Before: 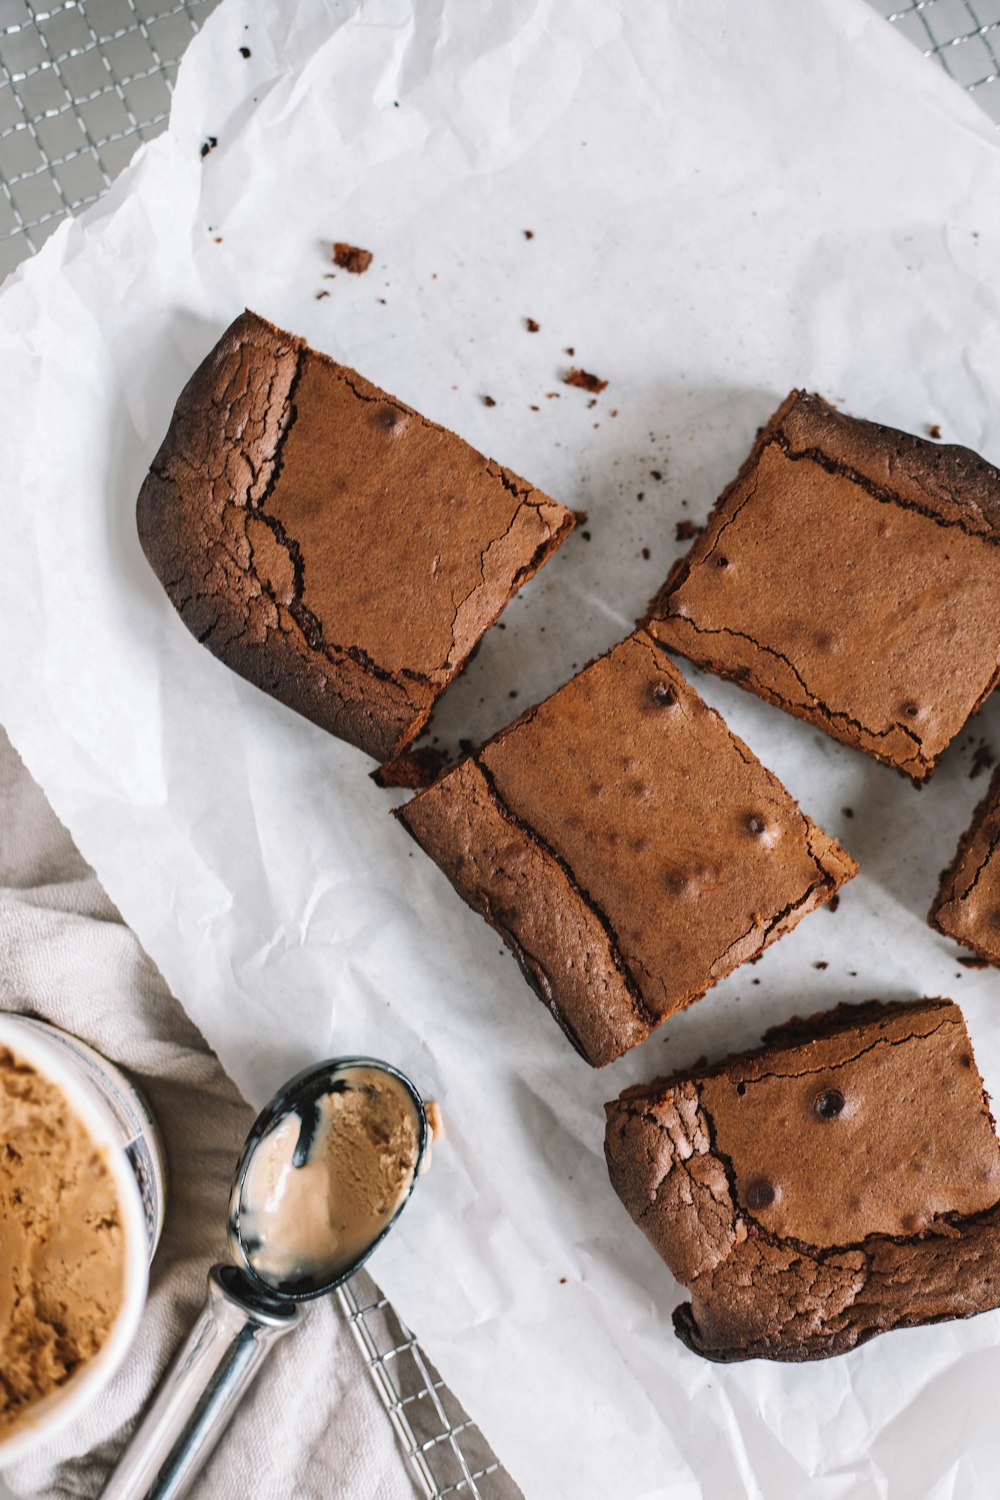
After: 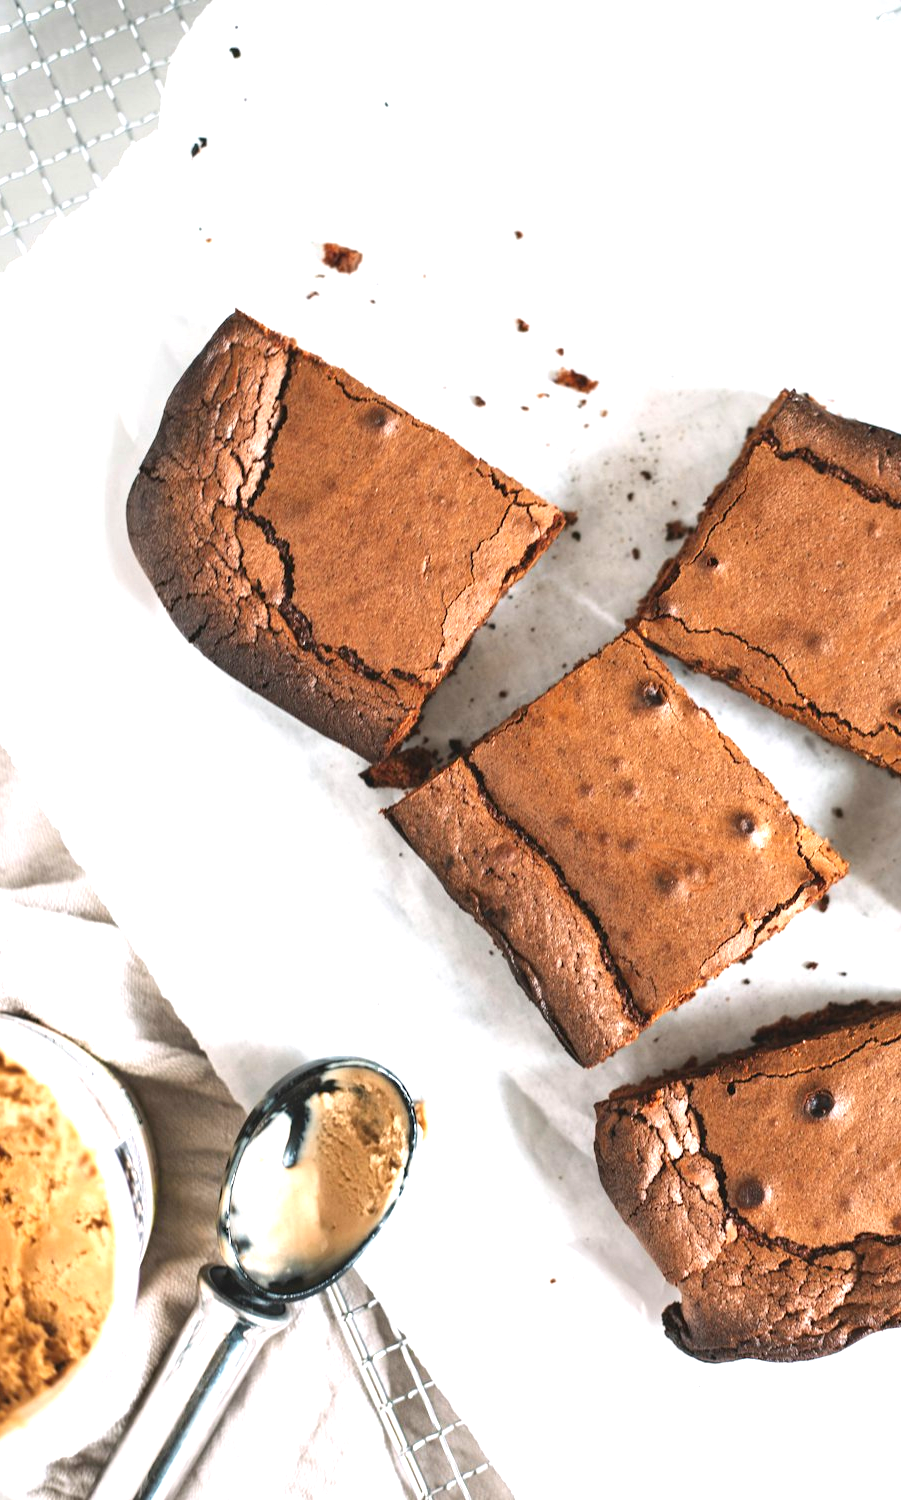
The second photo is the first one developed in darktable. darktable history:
crop and rotate: left 1.088%, right 8.807%
exposure: black level correction 0, exposure 1.2 EV, compensate exposure bias true, compensate highlight preservation false
